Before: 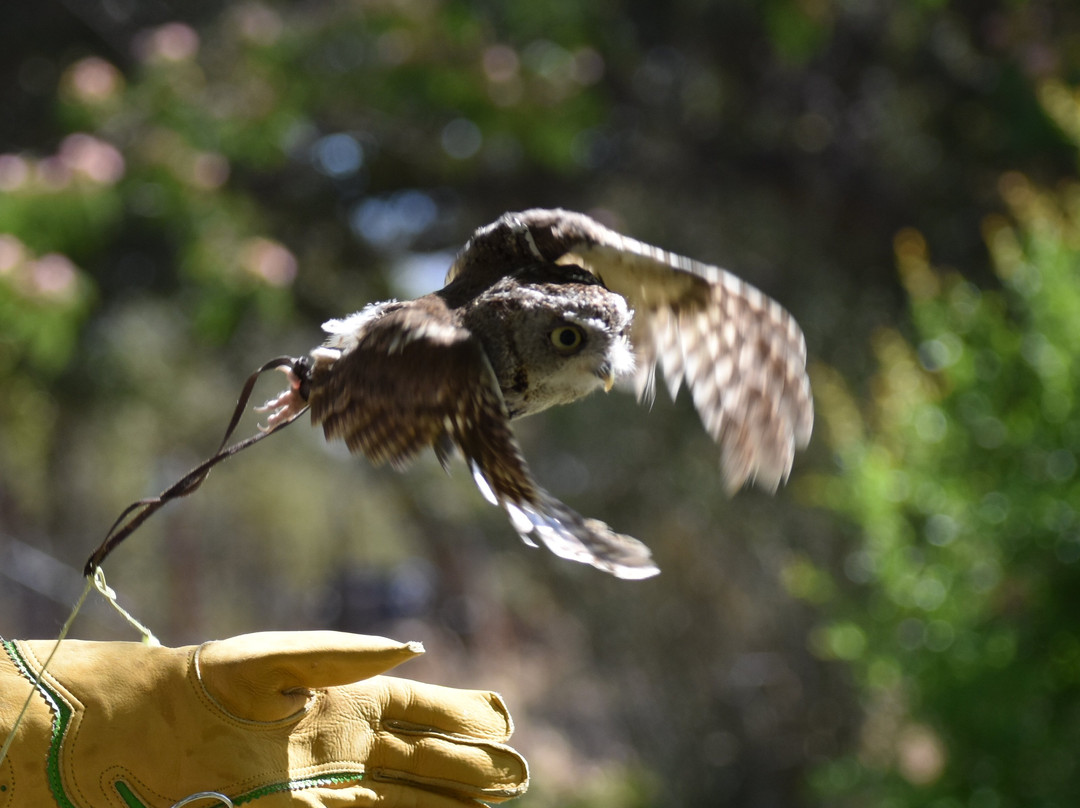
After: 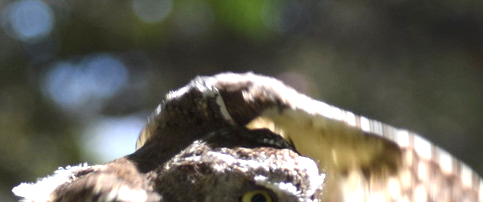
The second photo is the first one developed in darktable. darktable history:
exposure: black level correction 0, exposure 1.1 EV, compensate highlight preservation false
crop: left 28.64%, top 16.832%, right 26.637%, bottom 58.055%
shadows and highlights: radius 121.13, shadows 21.4, white point adjustment -9.72, highlights -14.39, soften with gaussian
